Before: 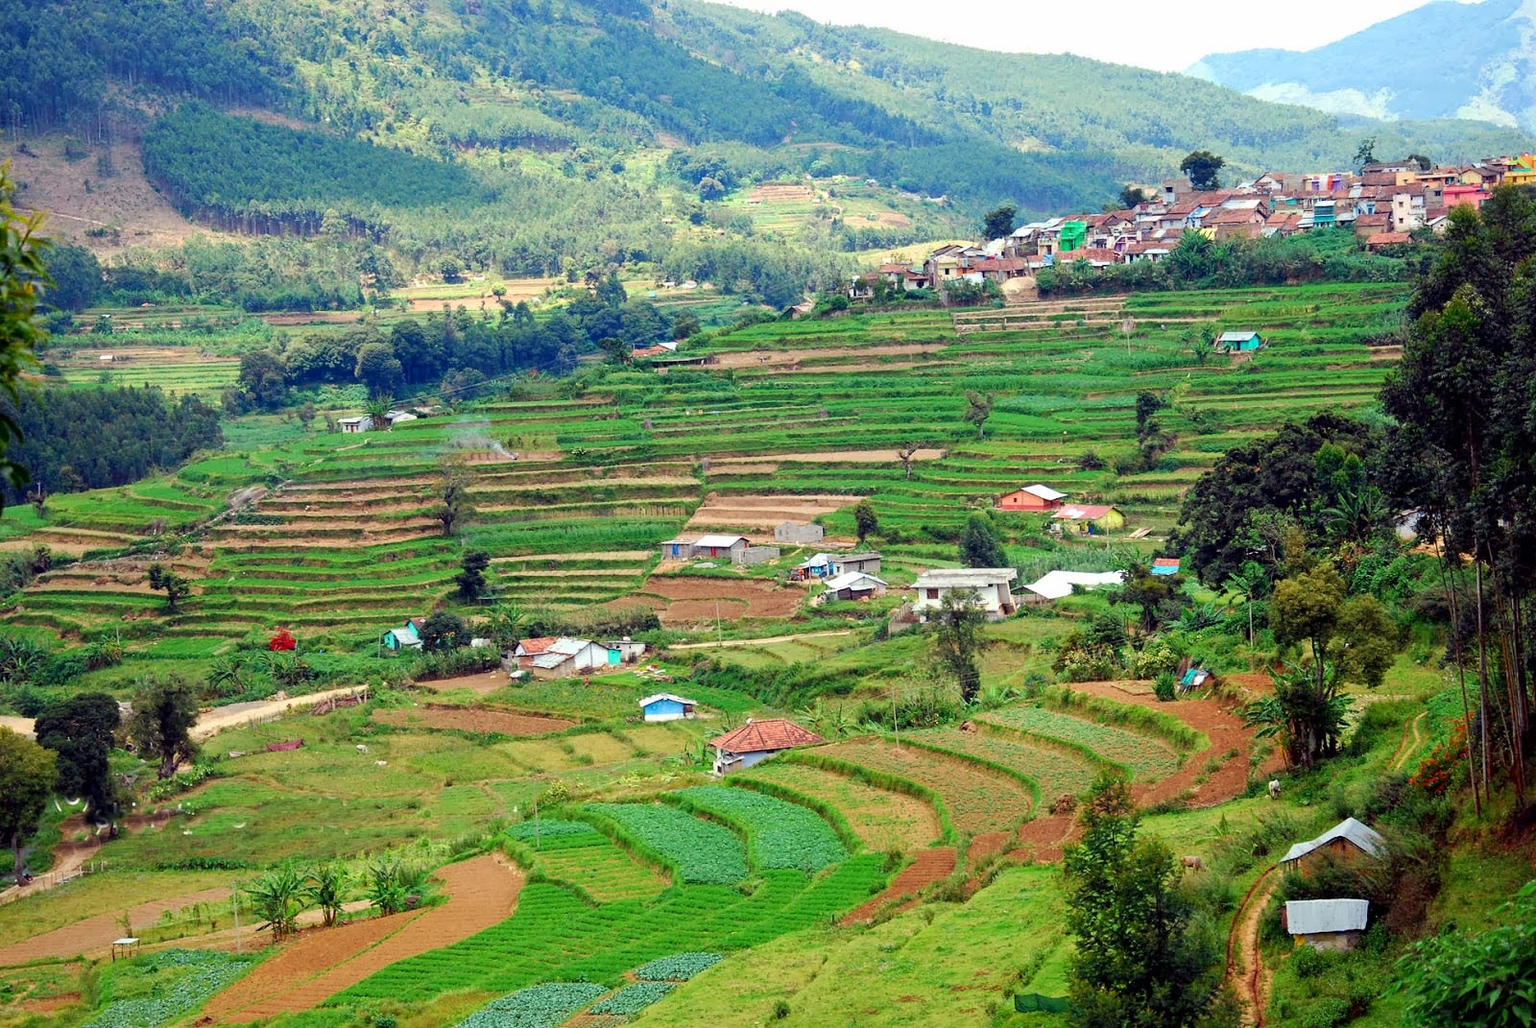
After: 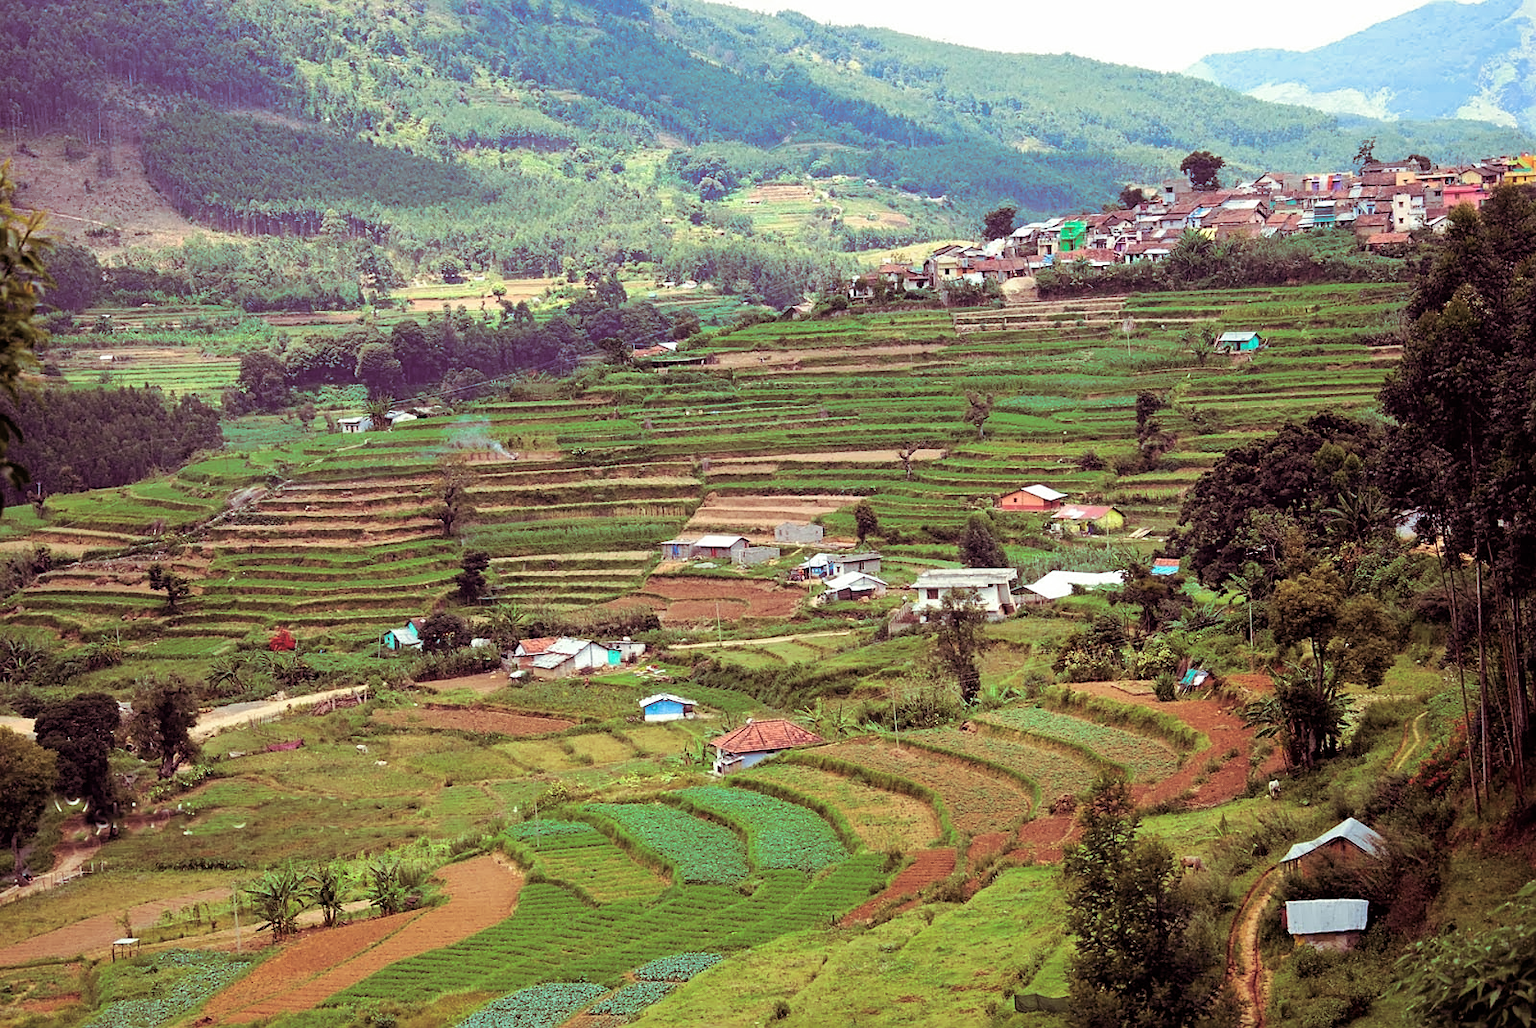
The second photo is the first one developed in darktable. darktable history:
sharpen: amount 0.2
split-toning: shadows › hue 360°
